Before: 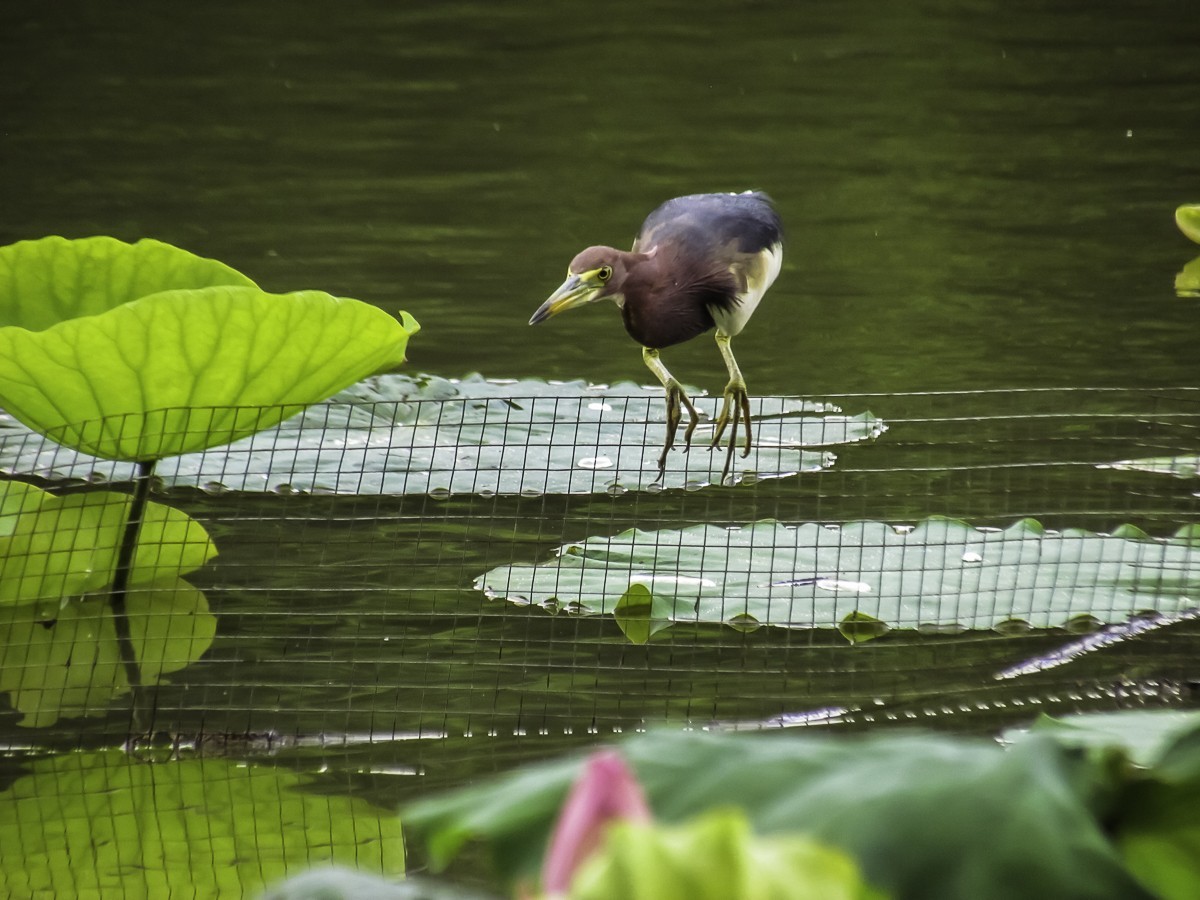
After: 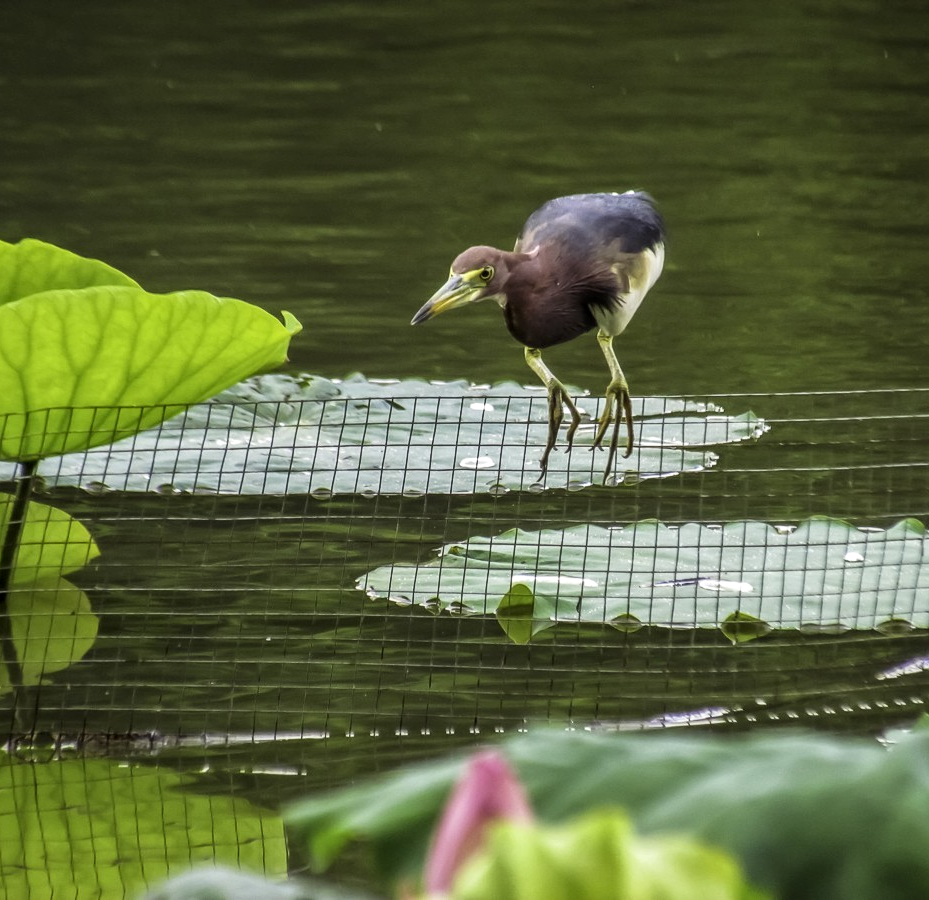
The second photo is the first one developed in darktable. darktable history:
local contrast: on, module defaults
crop: left 9.88%, right 12.685%
